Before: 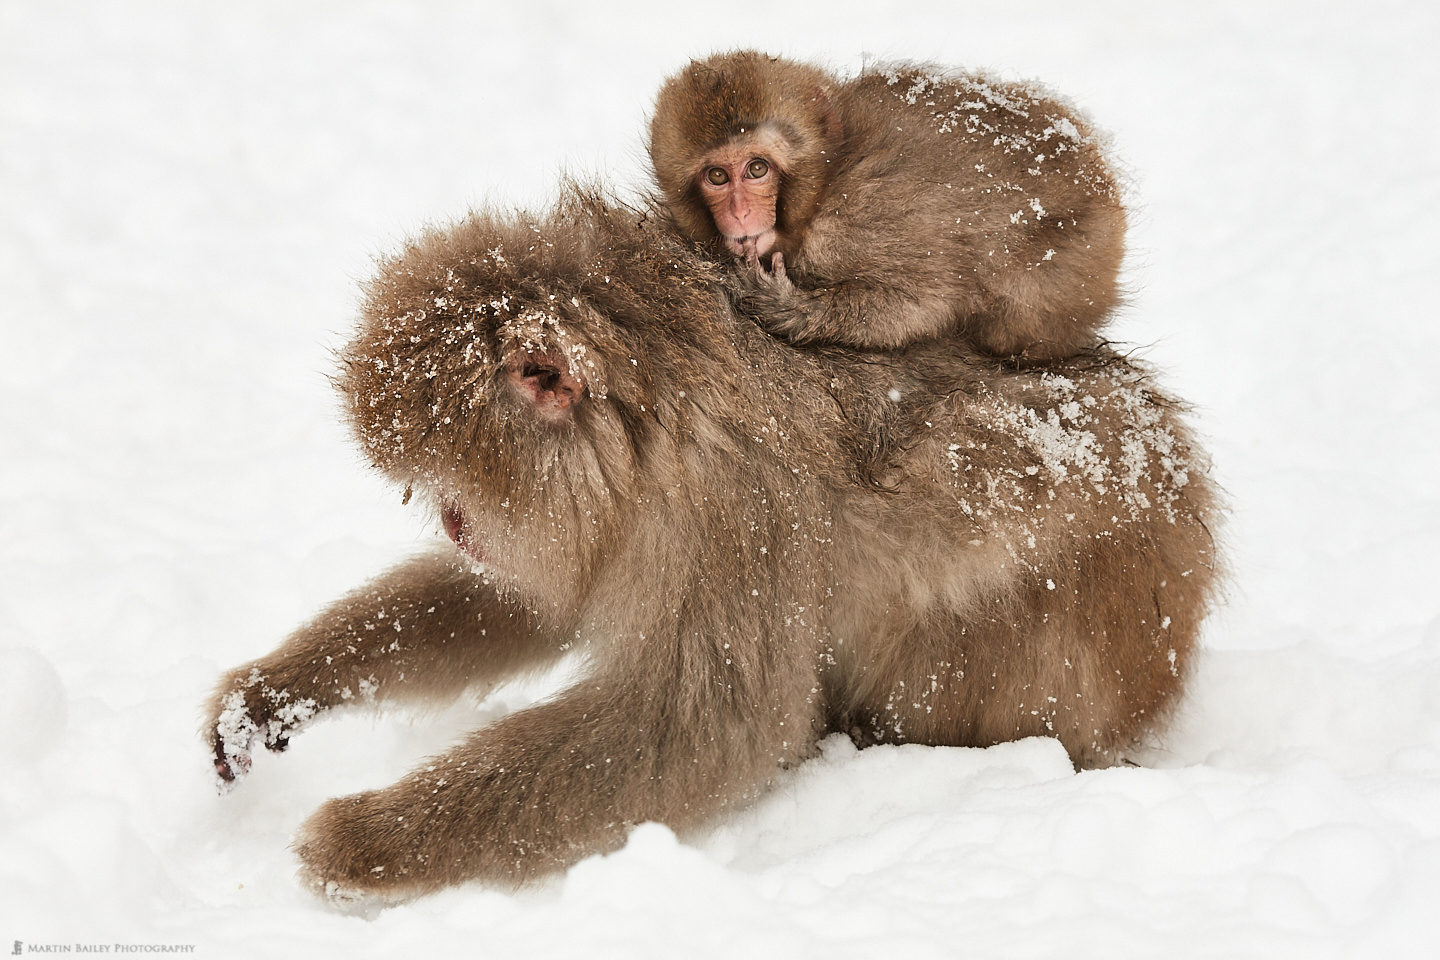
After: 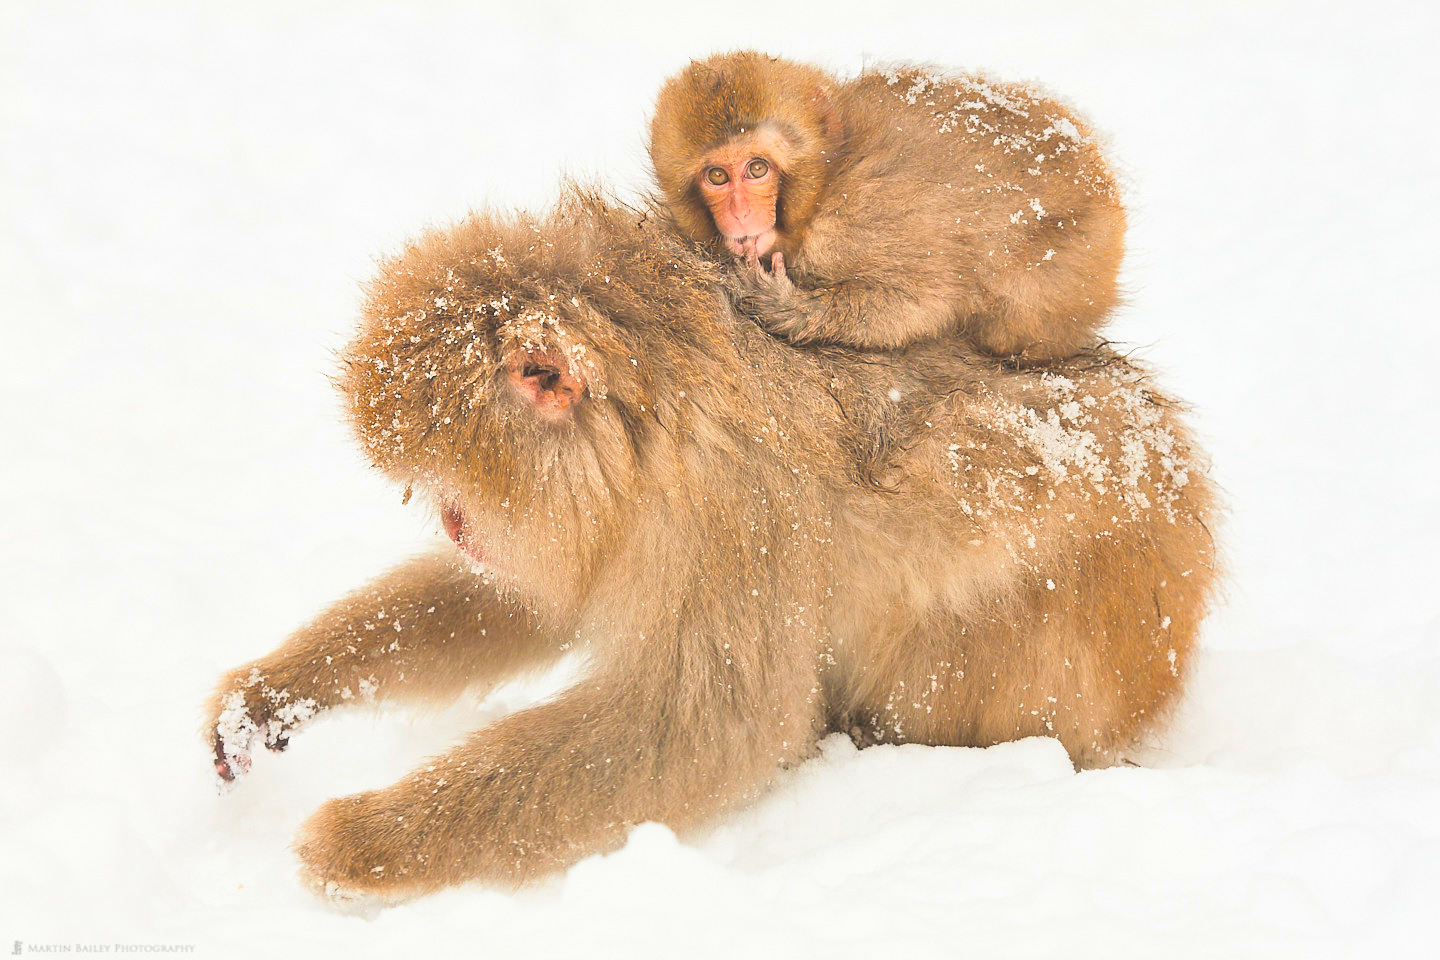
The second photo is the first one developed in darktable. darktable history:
contrast brightness saturation: contrast -0.1, brightness 0.05, saturation 0.08
color balance rgb: linear chroma grading › global chroma 15%, perceptual saturation grading › global saturation 30%
global tonemap: drago (0.7, 100)
